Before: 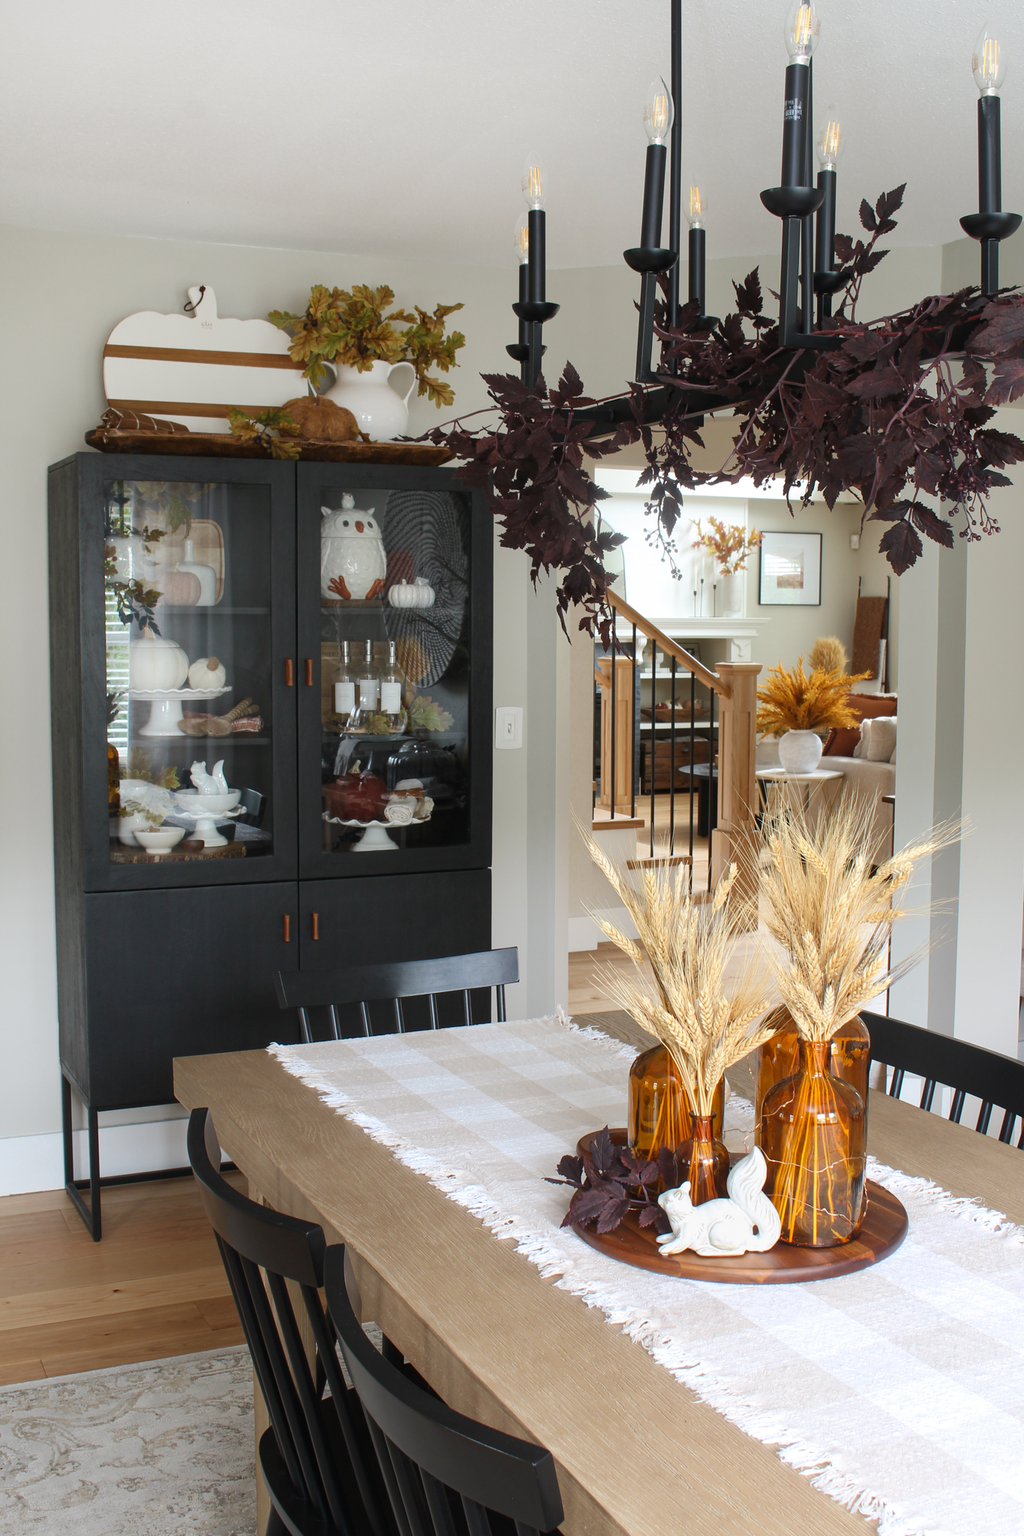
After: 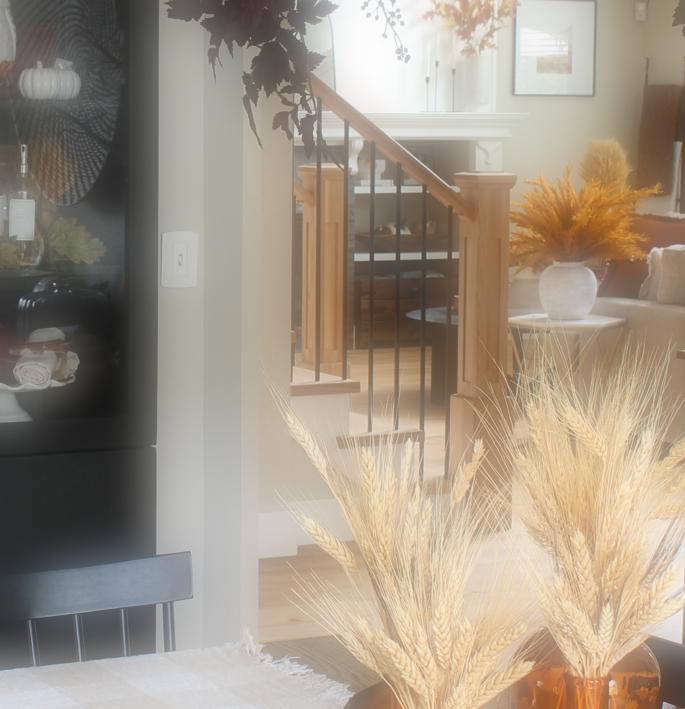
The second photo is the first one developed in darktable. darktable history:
crop: left 36.607%, top 34.735%, right 13.146%, bottom 30.611%
soften: on, module defaults
